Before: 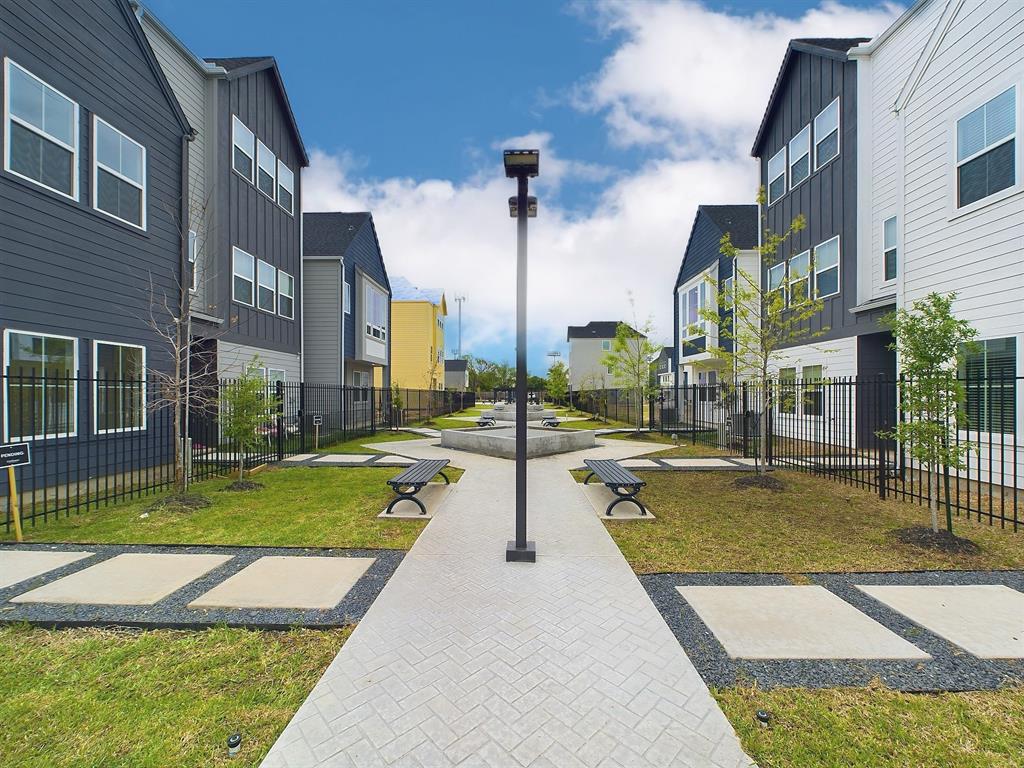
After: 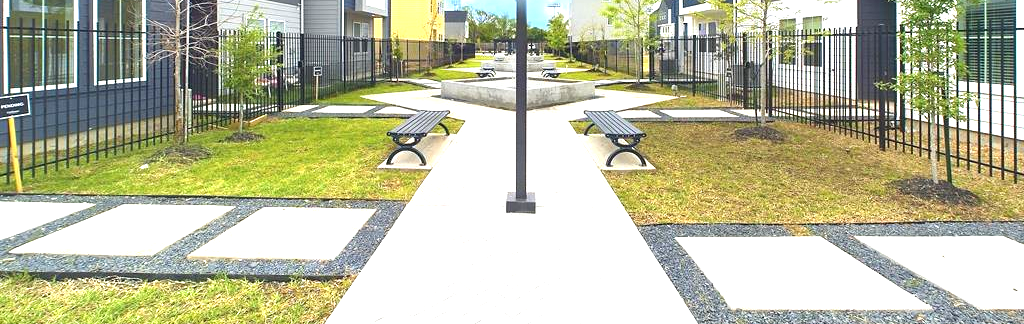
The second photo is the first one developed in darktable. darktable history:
crop: top 45.551%, bottom 12.262%
exposure: black level correction 0, exposure 1.198 EV, compensate exposure bias true, compensate highlight preservation false
